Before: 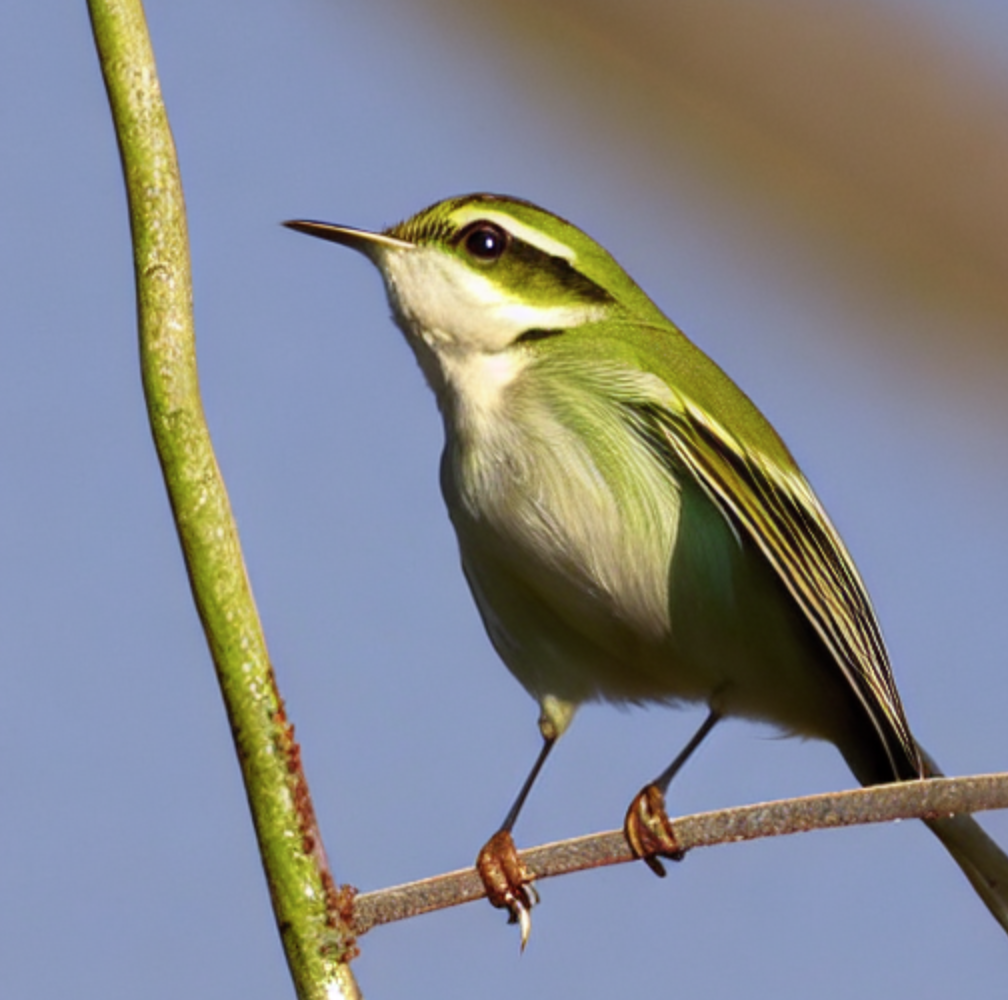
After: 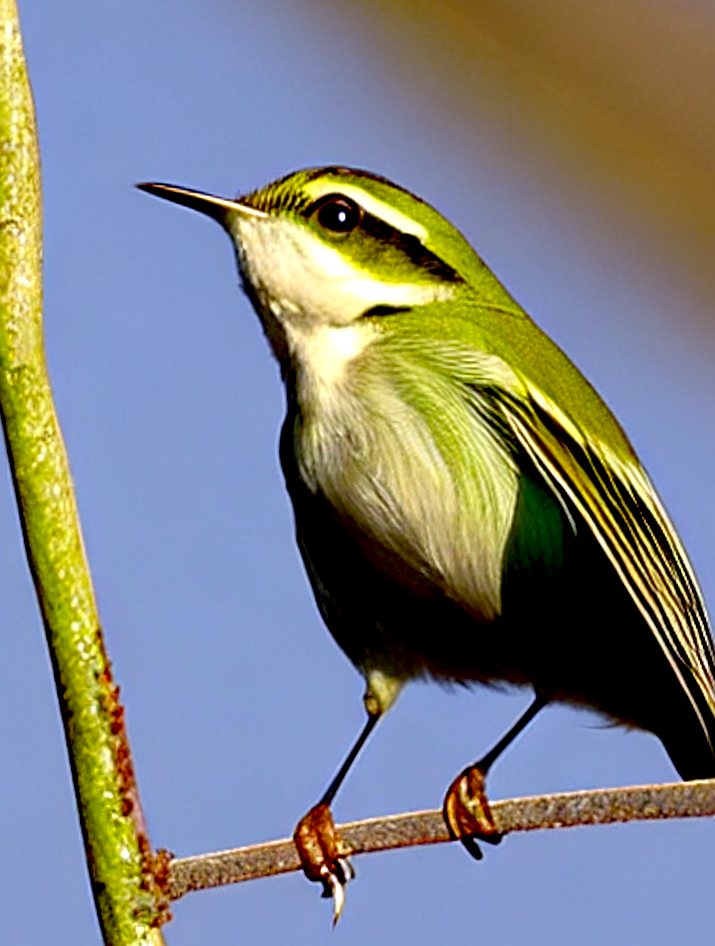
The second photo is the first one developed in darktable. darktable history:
exposure: black level correction 0.031, exposure 0.304 EV, compensate highlight preservation false
sharpen: radius 2.543, amount 0.636
crop and rotate: angle -3.27°, left 14.277%, top 0.028%, right 10.766%, bottom 0.028%
haze removal: compatibility mode true, adaptive false
